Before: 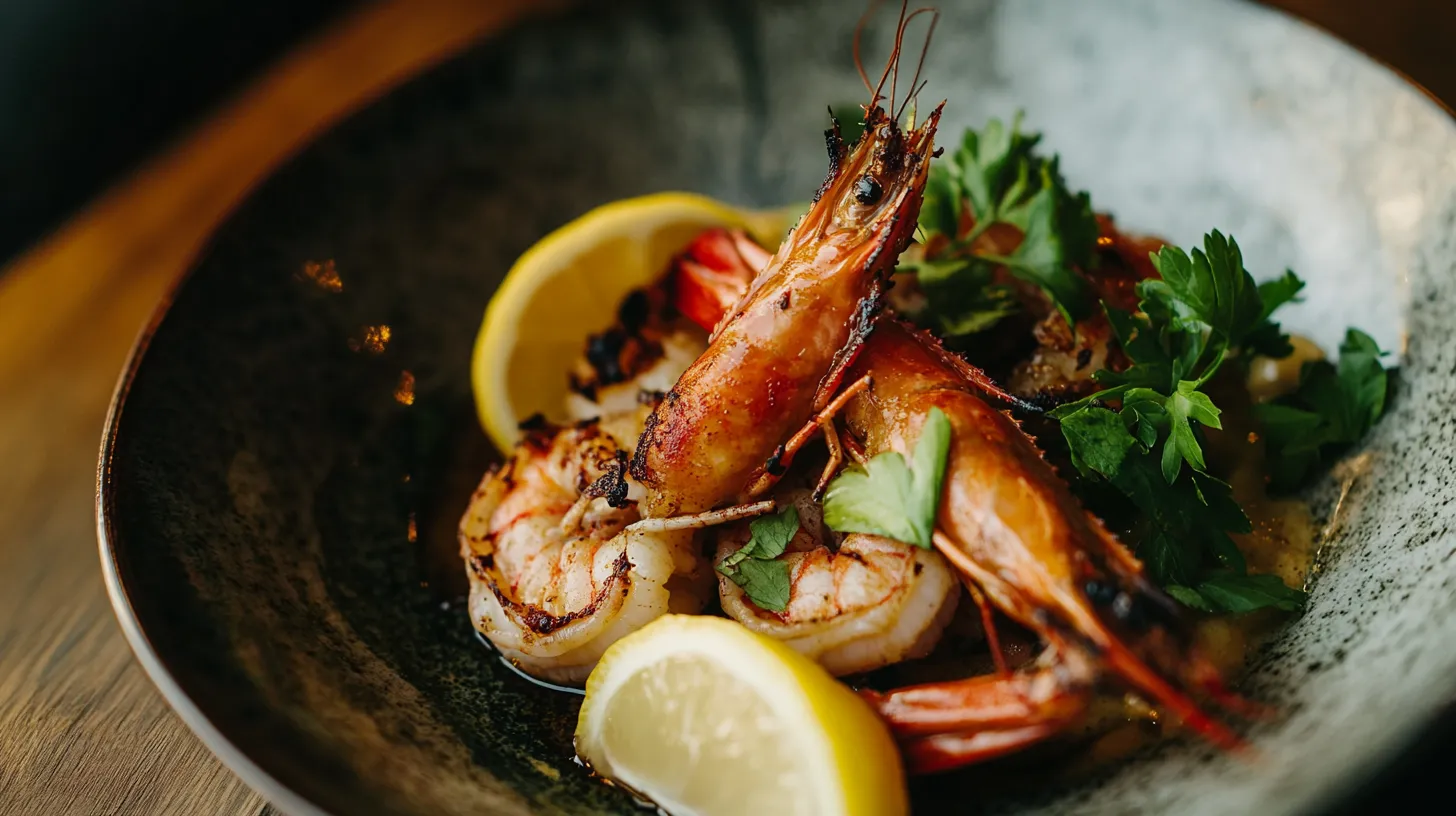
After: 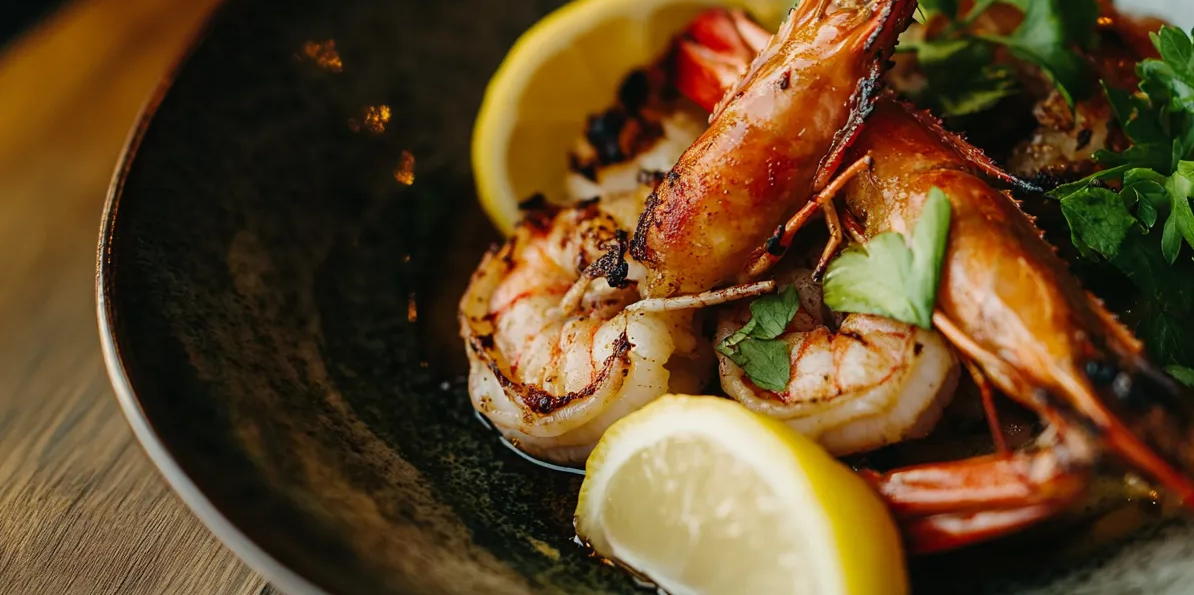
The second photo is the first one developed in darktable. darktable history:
crop: top 26.992%, right 17.945%
